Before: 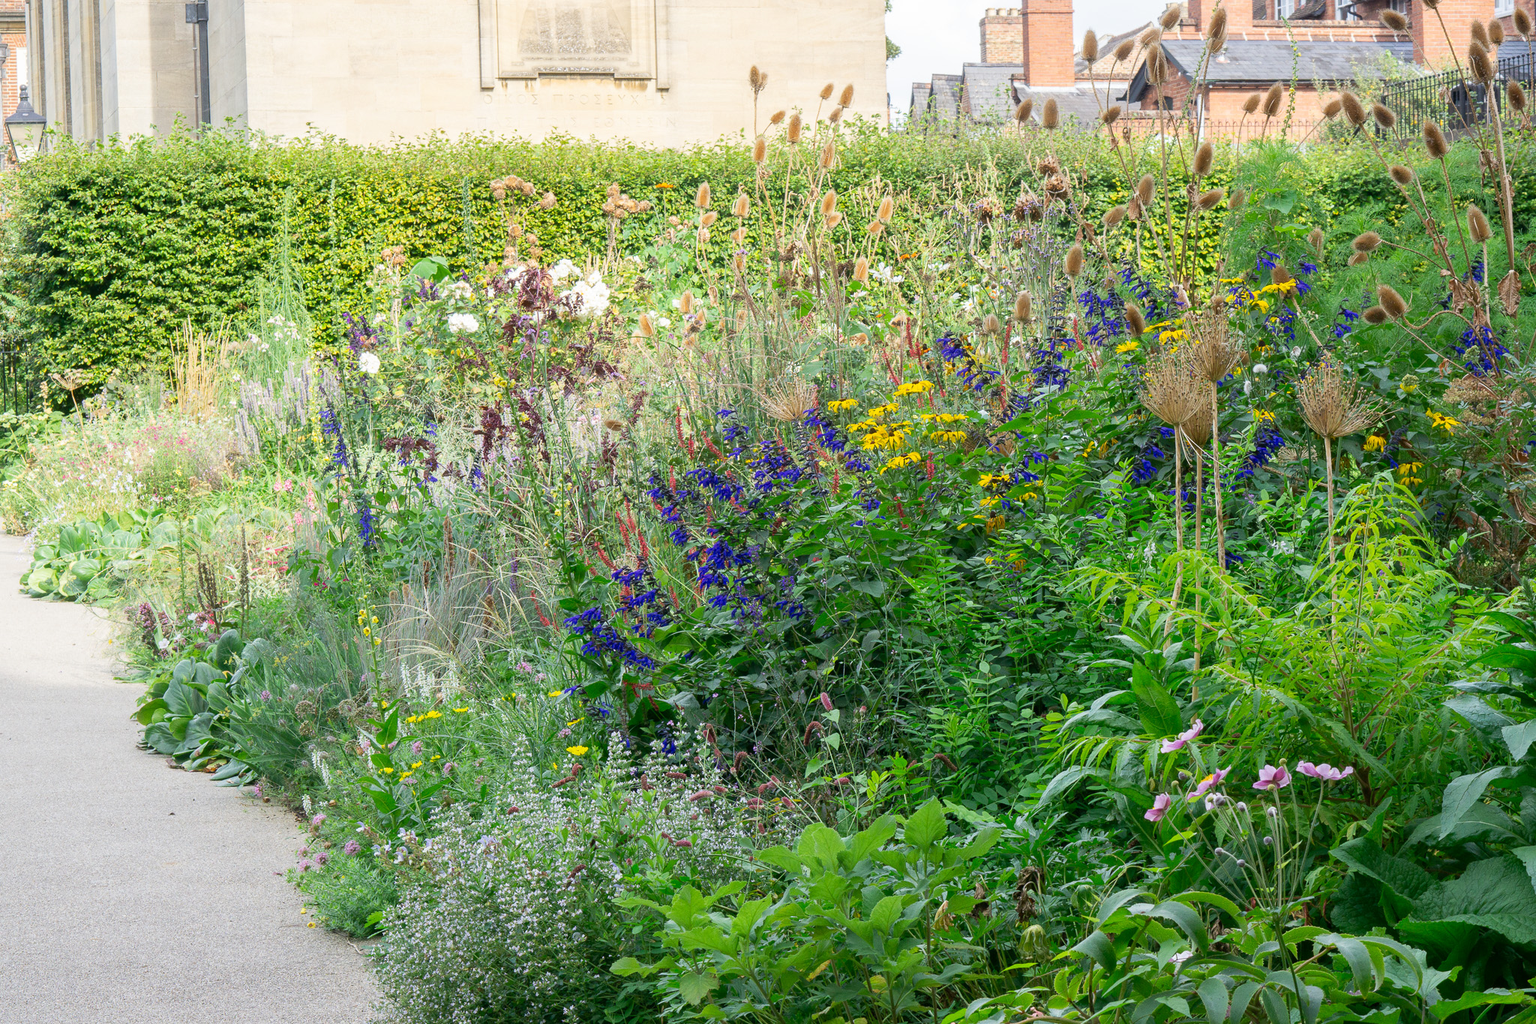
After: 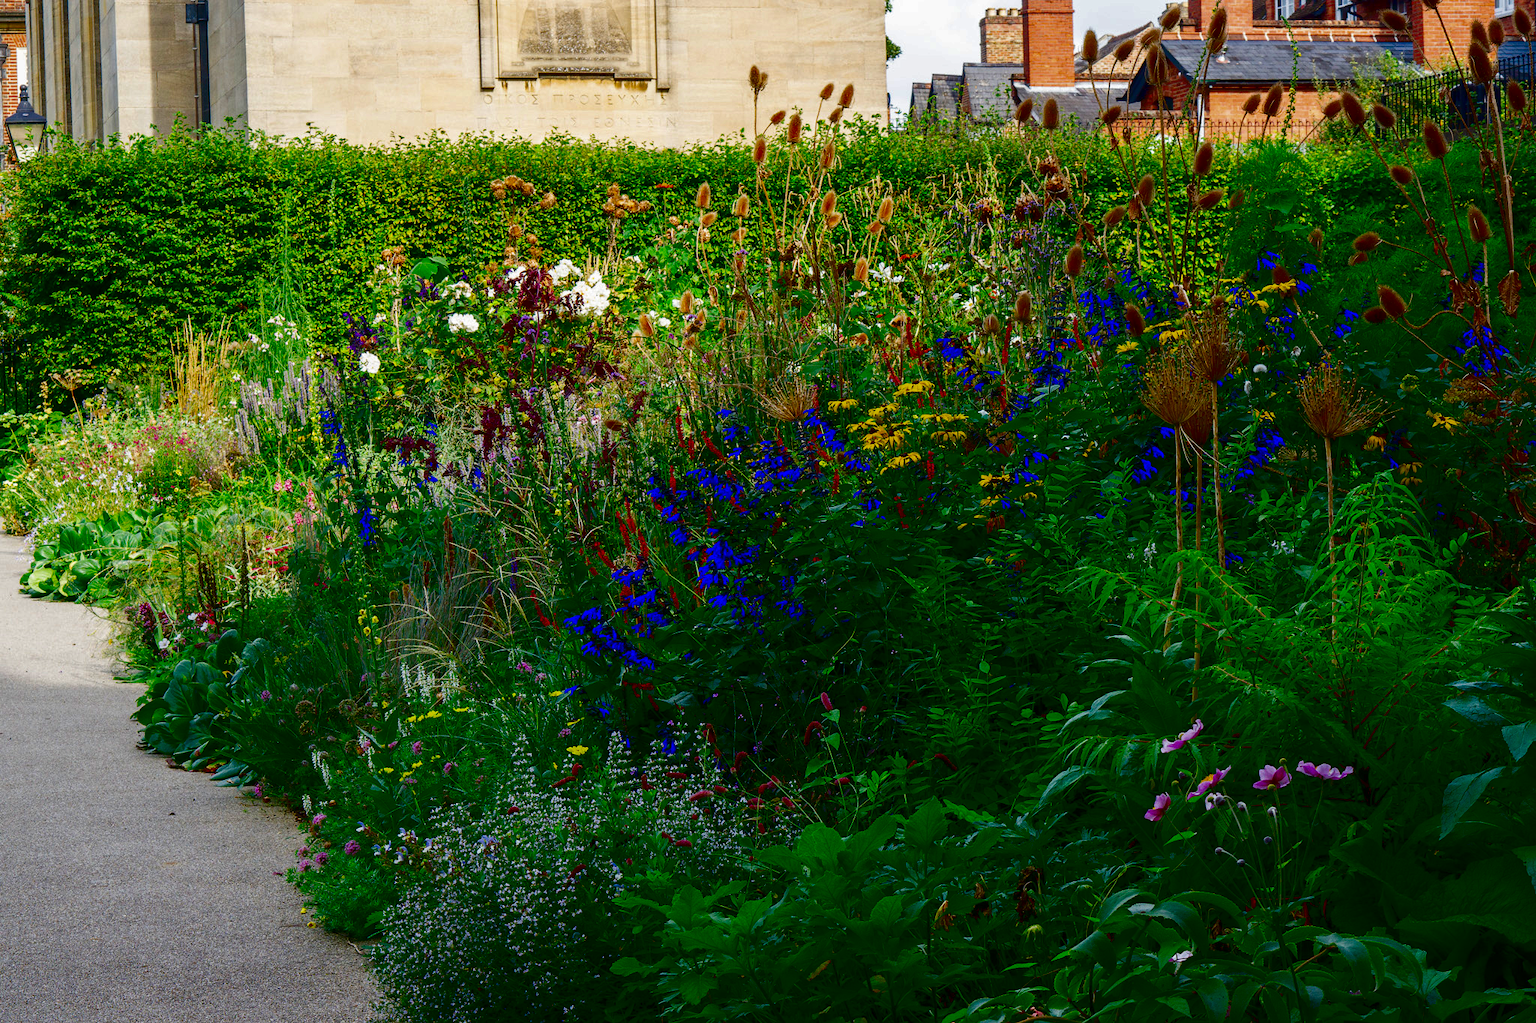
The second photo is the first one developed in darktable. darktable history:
contrast brightness saturation: brightness -0.988, saturation 0.993
